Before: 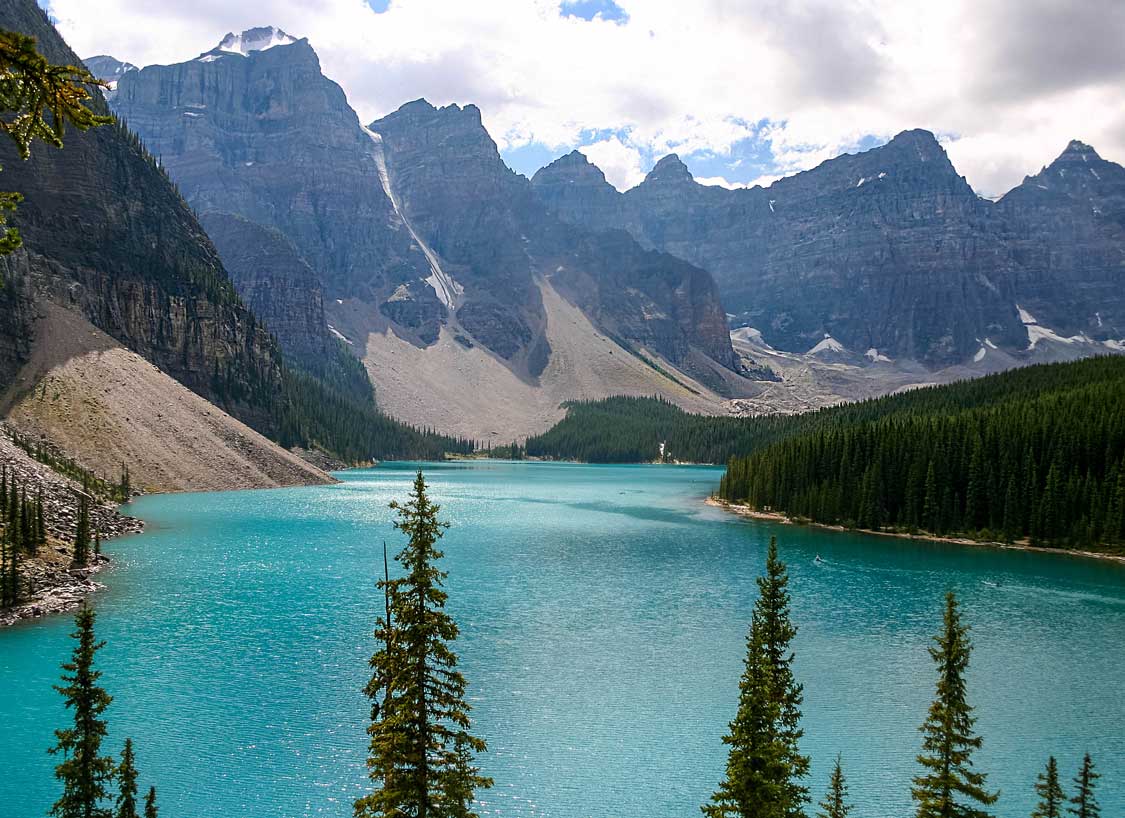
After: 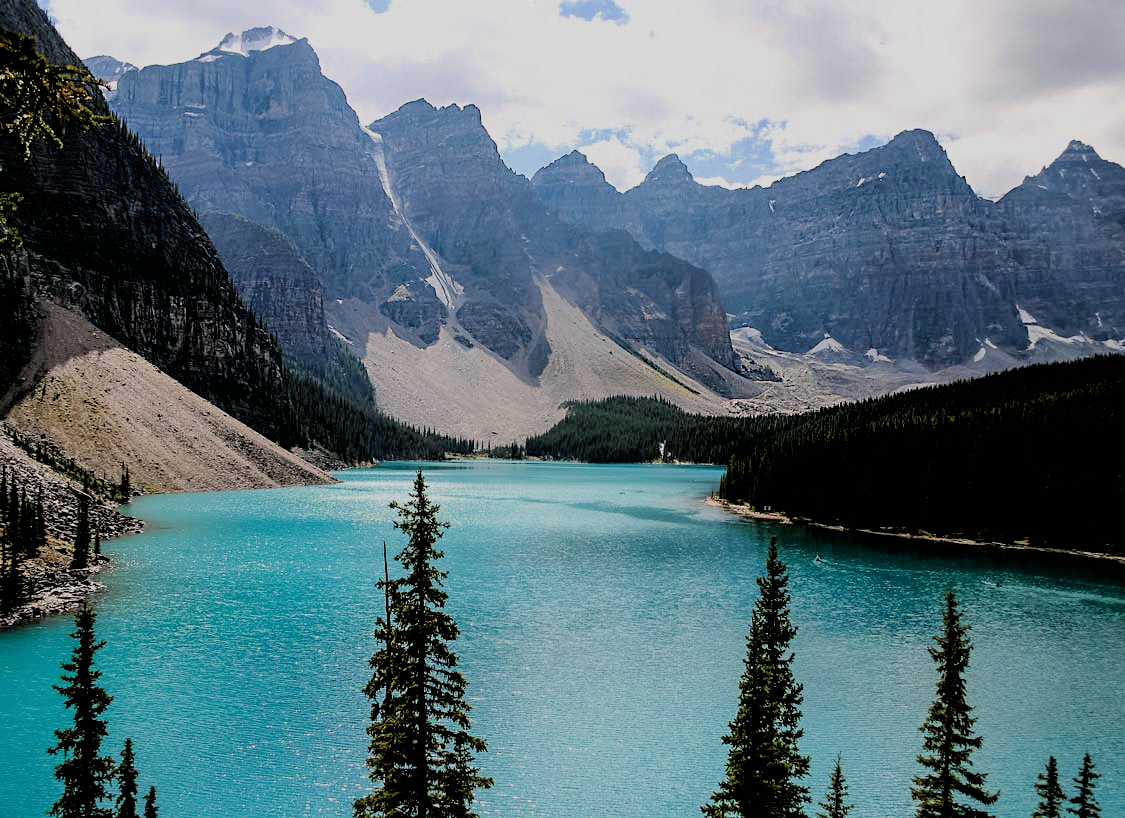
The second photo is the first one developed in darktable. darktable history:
tone equalizer: on, module defaults
filmic rgb: black relative exposure -2.7 EV, white relative exposure 4.56 EV, hardness 1.69, contrast 1.266
